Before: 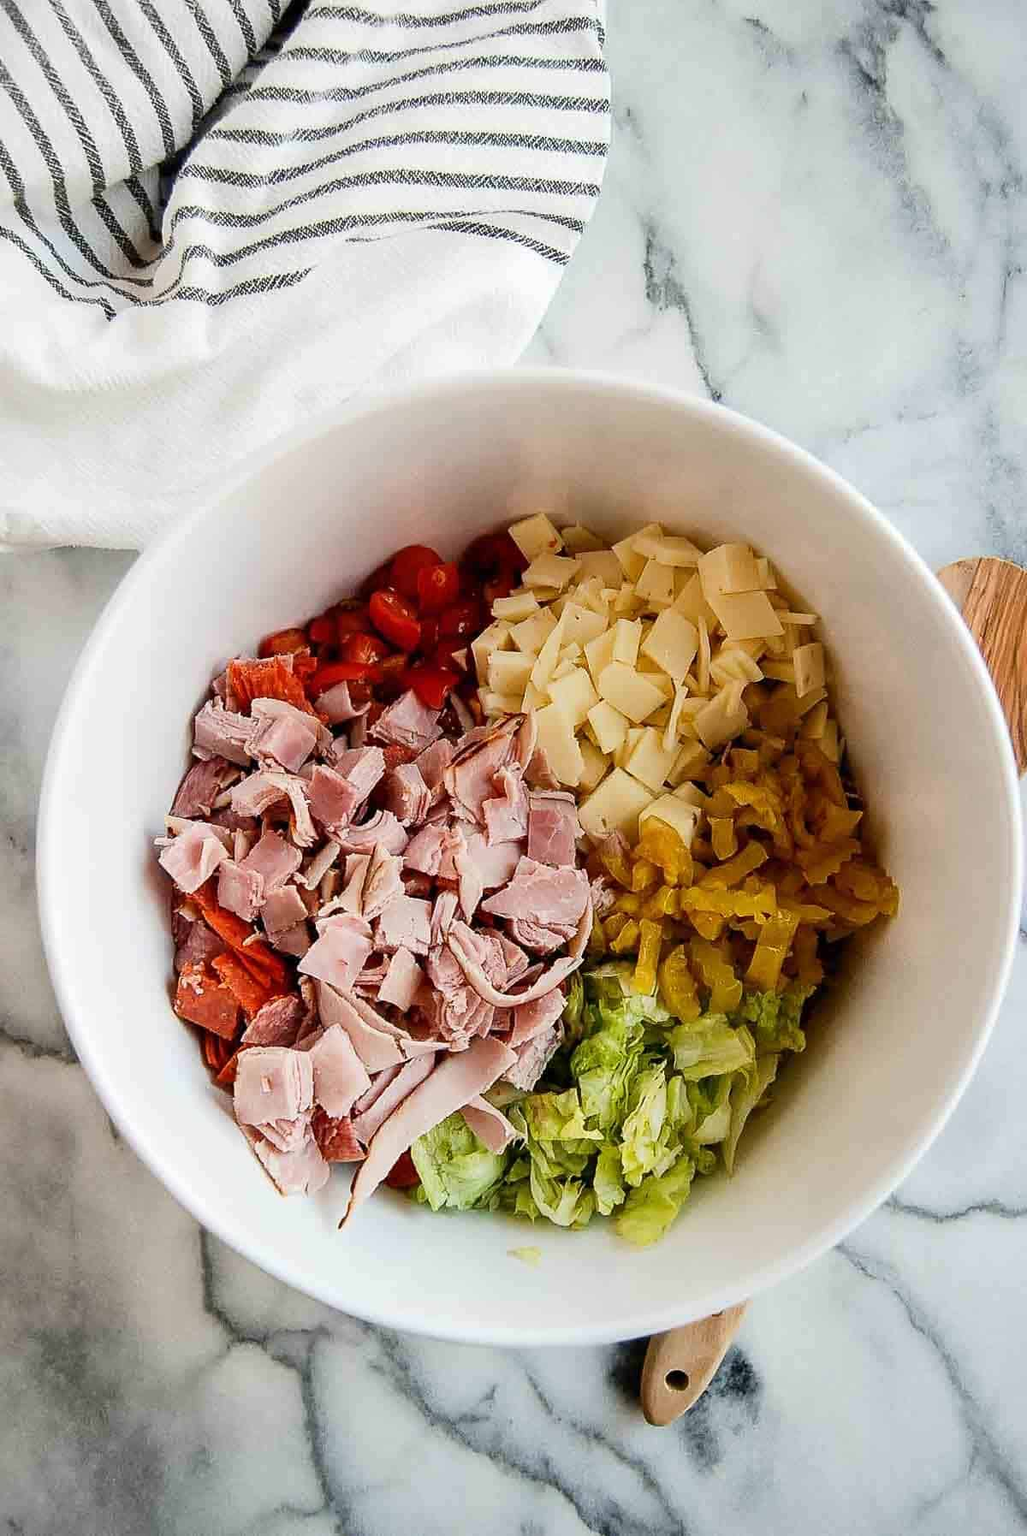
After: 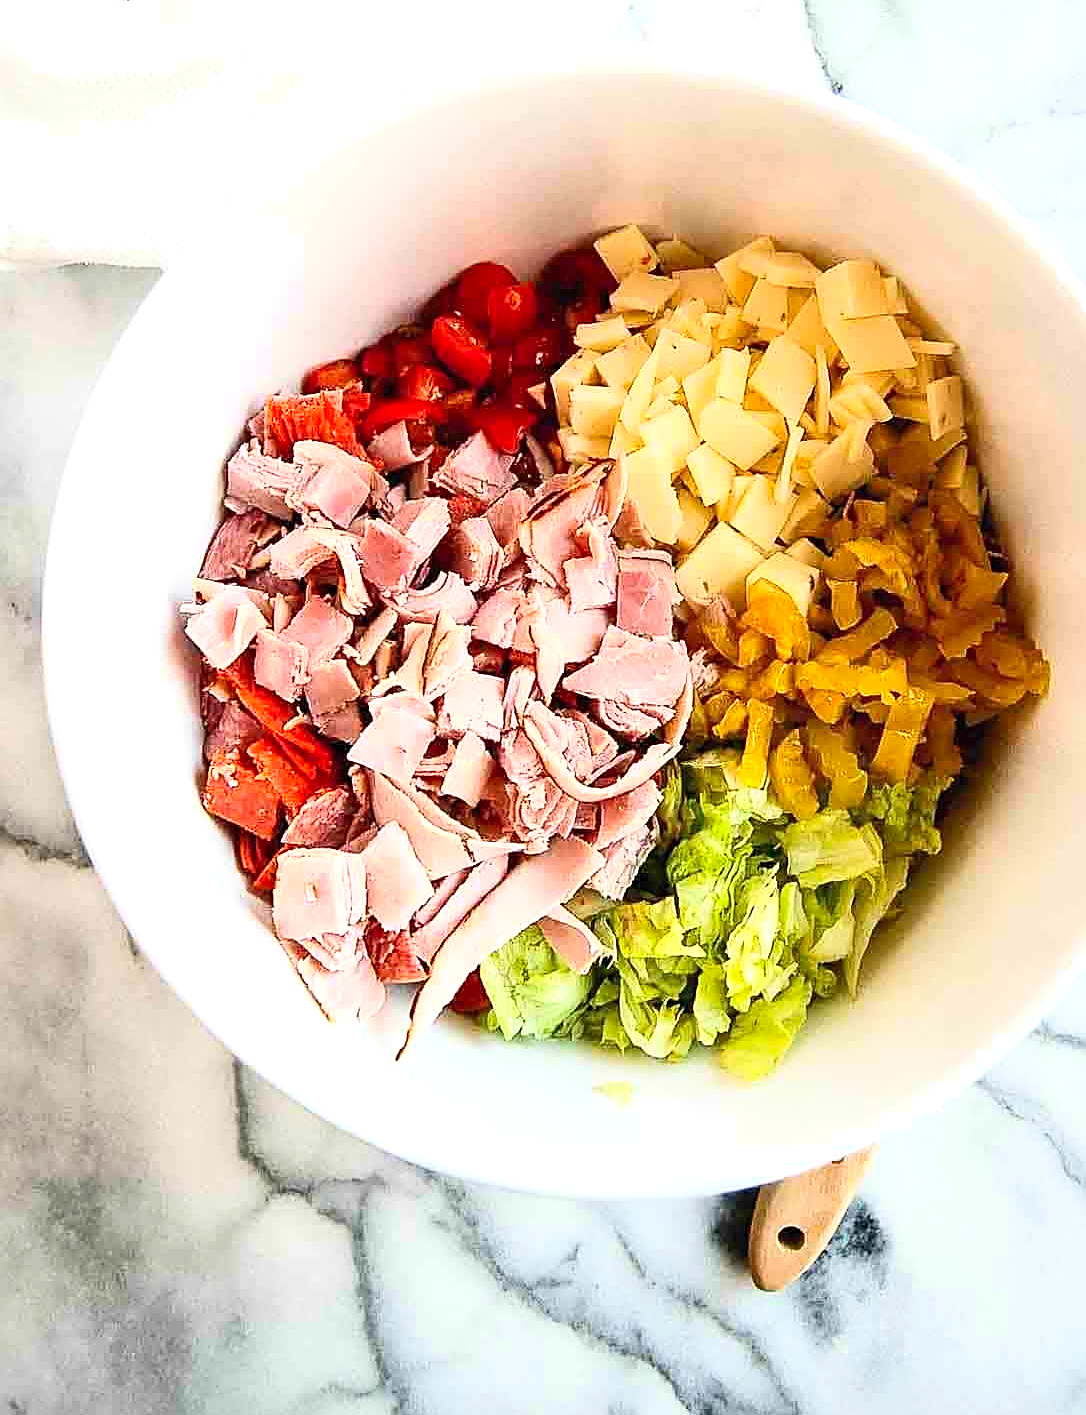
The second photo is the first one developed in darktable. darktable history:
exposure: exposure 0.566 EV, compensate highlight preservation false
color zones: curves: ch0 [(0, 0.5) (0.143, 0.5) (0.286, 0.5) (0.429, 0.5) (0.571, 0.5) (0.714, 0.476) (0.857, 0.5) (1, 0.5)]; ch2 [(0, 0.5) (0.143, 0.5) (0.286, 0.5) (0.429, 0.5) (0.571, 0.5) (0.714, 0.487) (0.857, 0.5) (1, 0.5)]
crop: top 20.907%, right 9.466%, bottom 0.246%
sharpen: on, module defaults
contrast brightness saturation: contrast 0.198, brightness 0.168, saturation 0.221
tone equalizer: edges refinement/feathering 500, mask exposure compensation -1.57 EV, preserve details no
